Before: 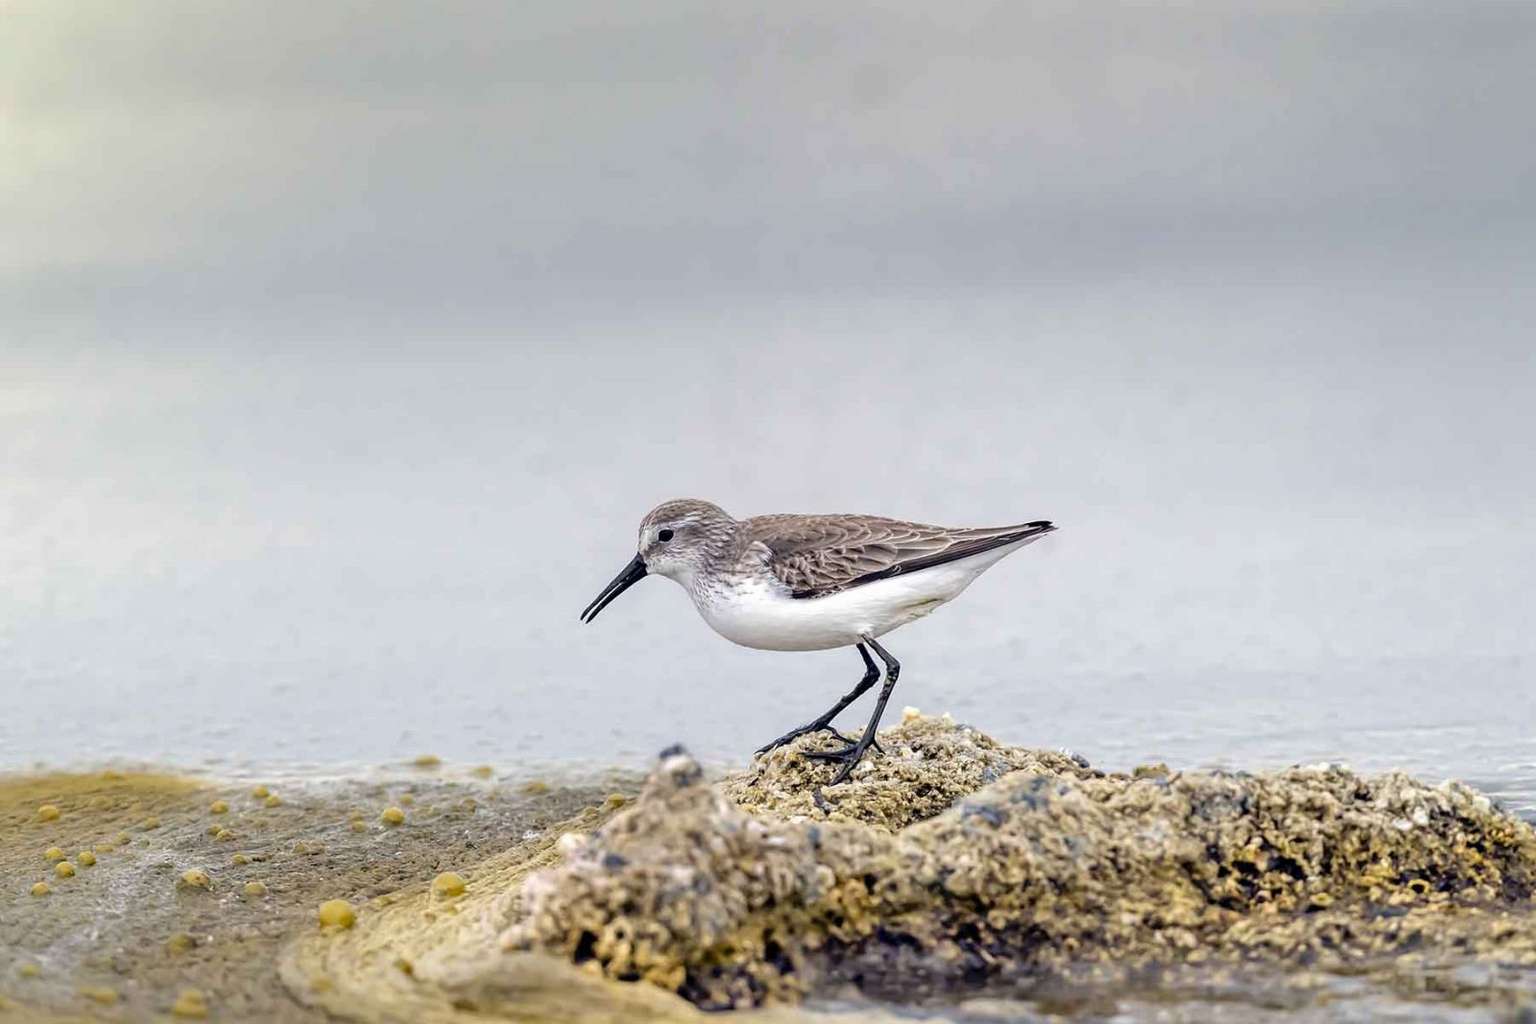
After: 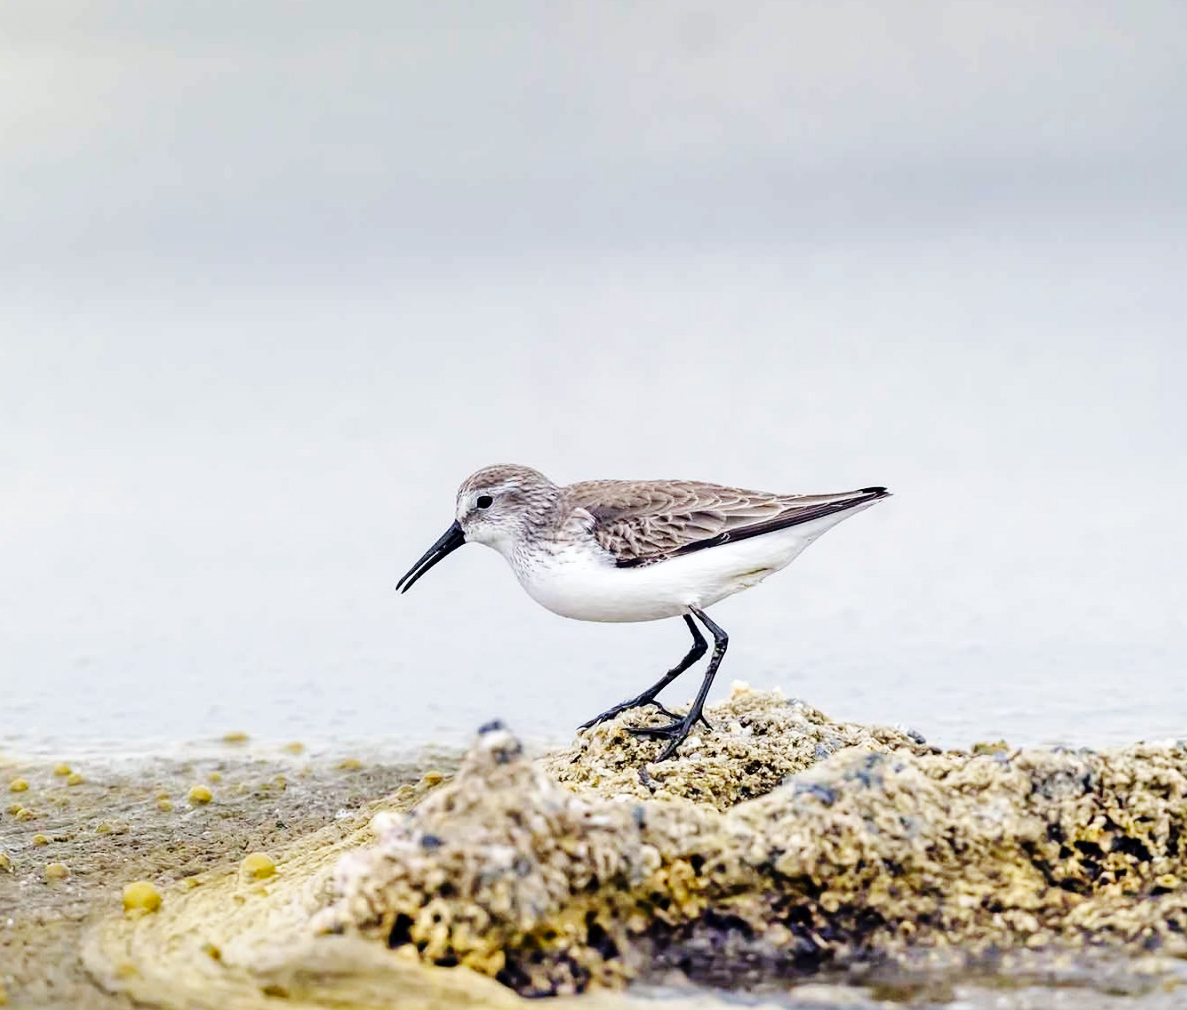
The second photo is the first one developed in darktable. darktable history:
base curve: curves: ch0 [(0, 0) (0.036, 0.025) (0.121, 0.166) (0.206, 0.329) (0.605, 0.79) (1, 1)], preserve colors none
crop and rotate: left 13.15%, top 5.251%, right 12.609%
white balance: red 0.988, blue 1.017
